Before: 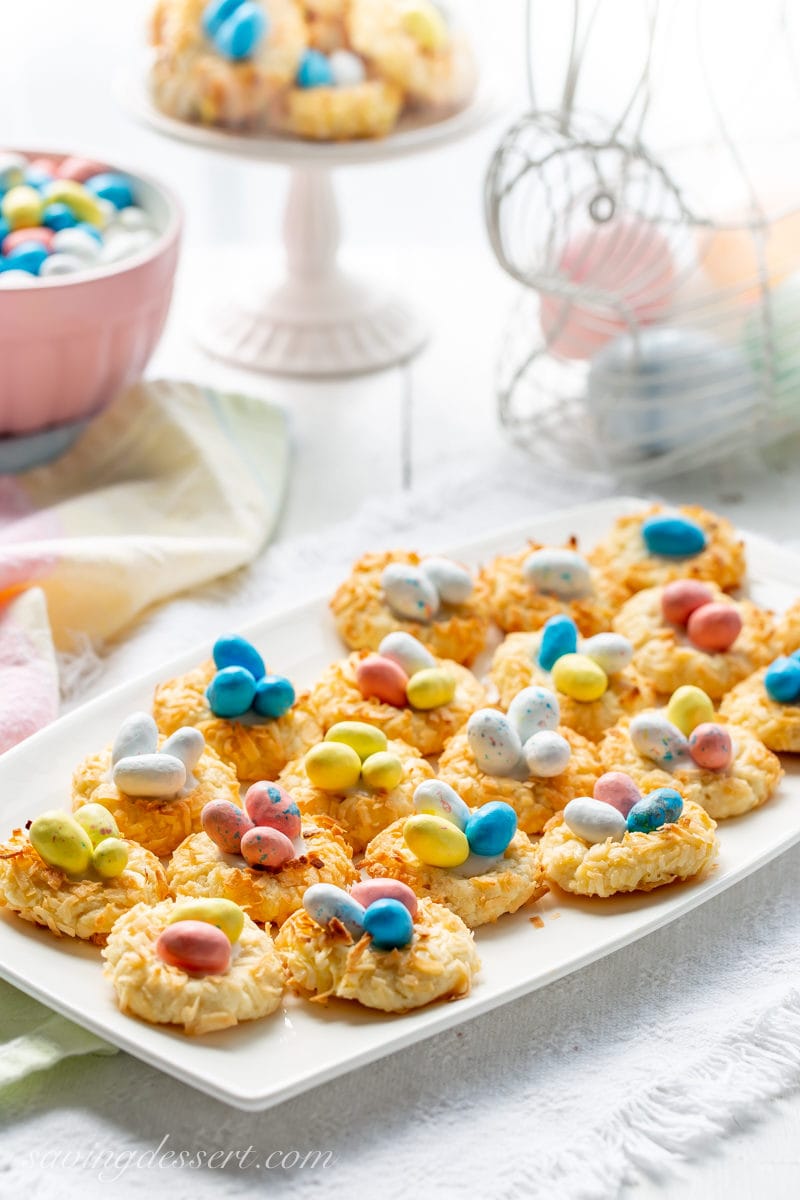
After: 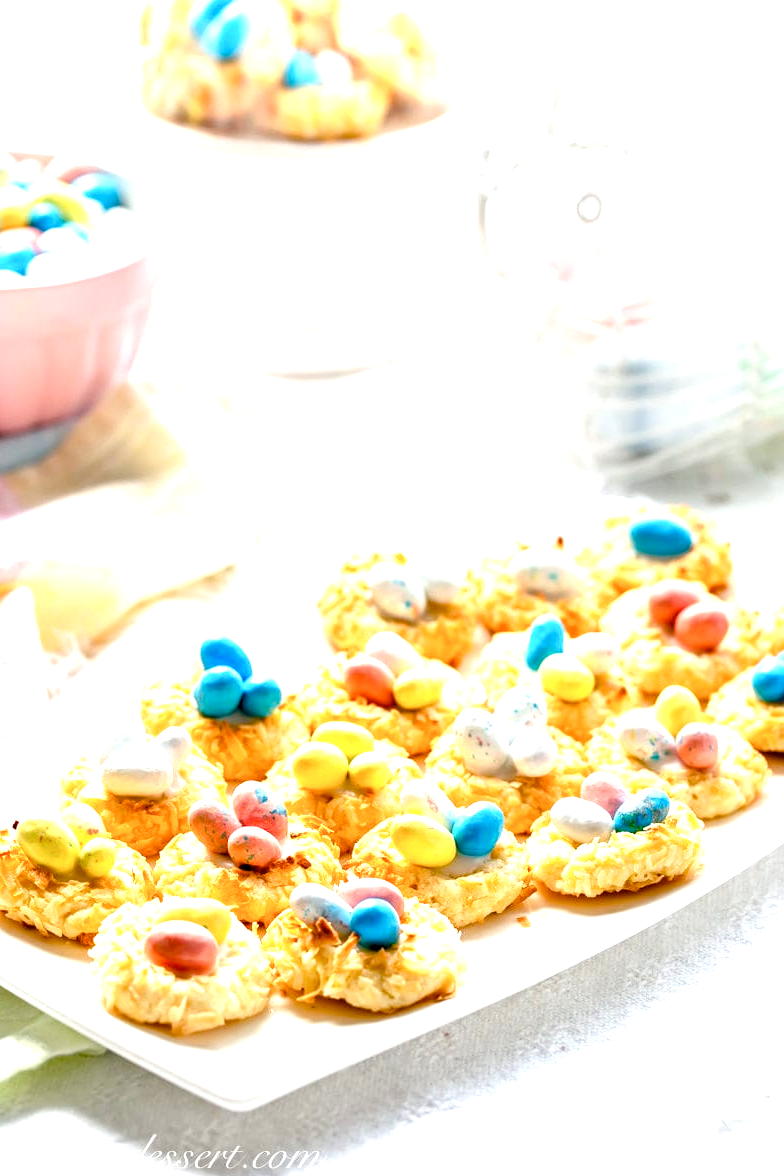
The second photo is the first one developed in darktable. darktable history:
crop: left 1.682%, right 0.271%, bottom 1.944%
color balance rgb: shadows lift › chroma 2.011%, shadows lift › hue 250.46°, global offset › luminance -0.502%, perceptual saturation grading › global saturation 27.251%, perceptual saturation grading › highlights -28.804%, perceptual saturation grading › mid-tones 15.41%, perceptual saturation grading › shadows 33.08%
contrast brightness saturation: contrast 0.015, saturation -0.065
exposure: black level correction 0.001, exposure 1.12 EV, compensate highlight preservation false
